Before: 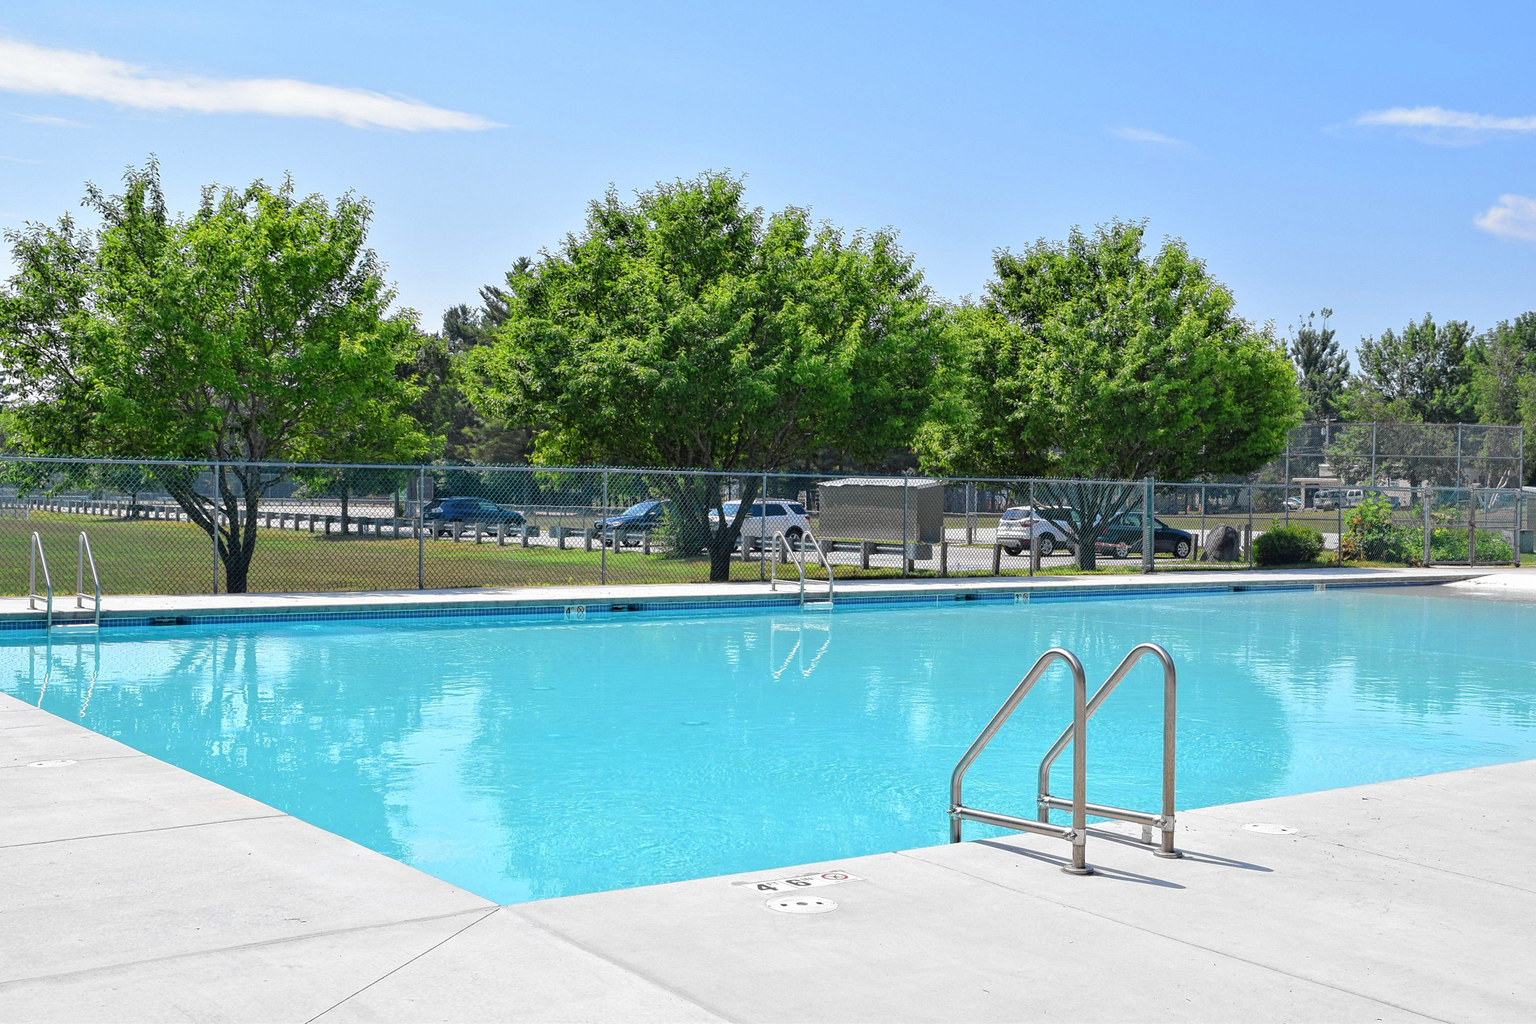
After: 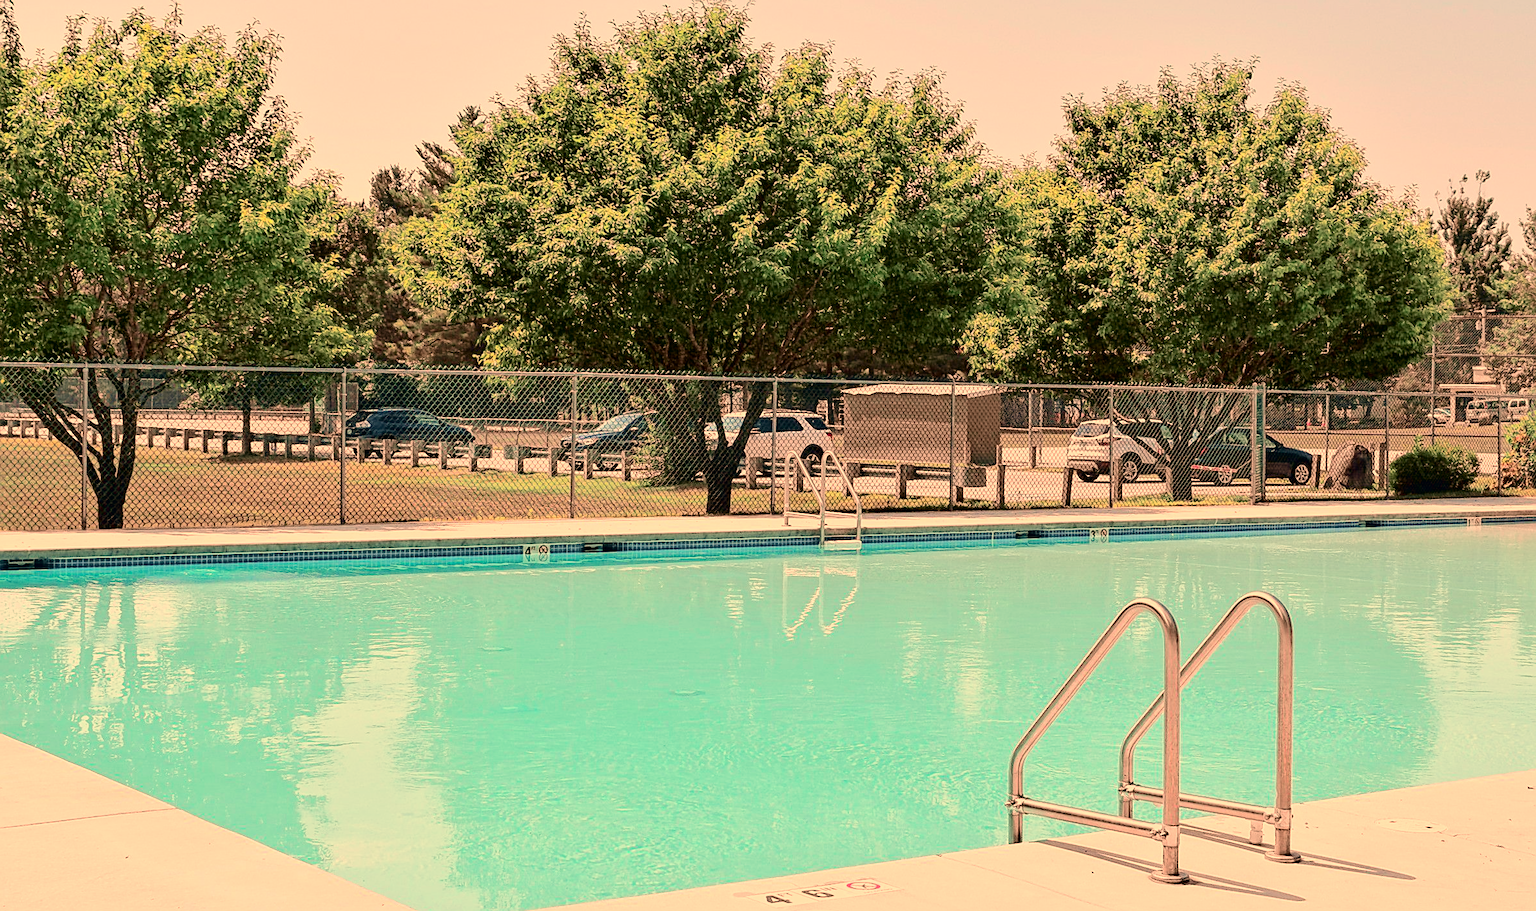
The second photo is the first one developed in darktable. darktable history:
white balance: red 1.467, blue 0.684
tone curve: curves: ch0 [(0, 0) (0.049, 0.01) (0.154, 0.081) (0.491, 0.56) (0.739, 0.794) (0.992, 0.937)]; ch1 [(0, 0) (0.172, 0.123) (0.317, 0.272) (0.401, 0.422) (0.499, 0.497) (0.531, 0.54) (0.615, 0.603) (0.741, 0.783) (1, 1)]; ch2 [(0, 0) (0.411, 0.424) (0.462, 0.464) (0.502, 0.489) (0.544, 0.551) (0.686, 0.638) (1, 1)], color space Lab, independent channels, preserve colors none
crop: left 9.712%, top 16.928%, right 10.845%, bottom 12.332%
sharpen: on, module defaults
